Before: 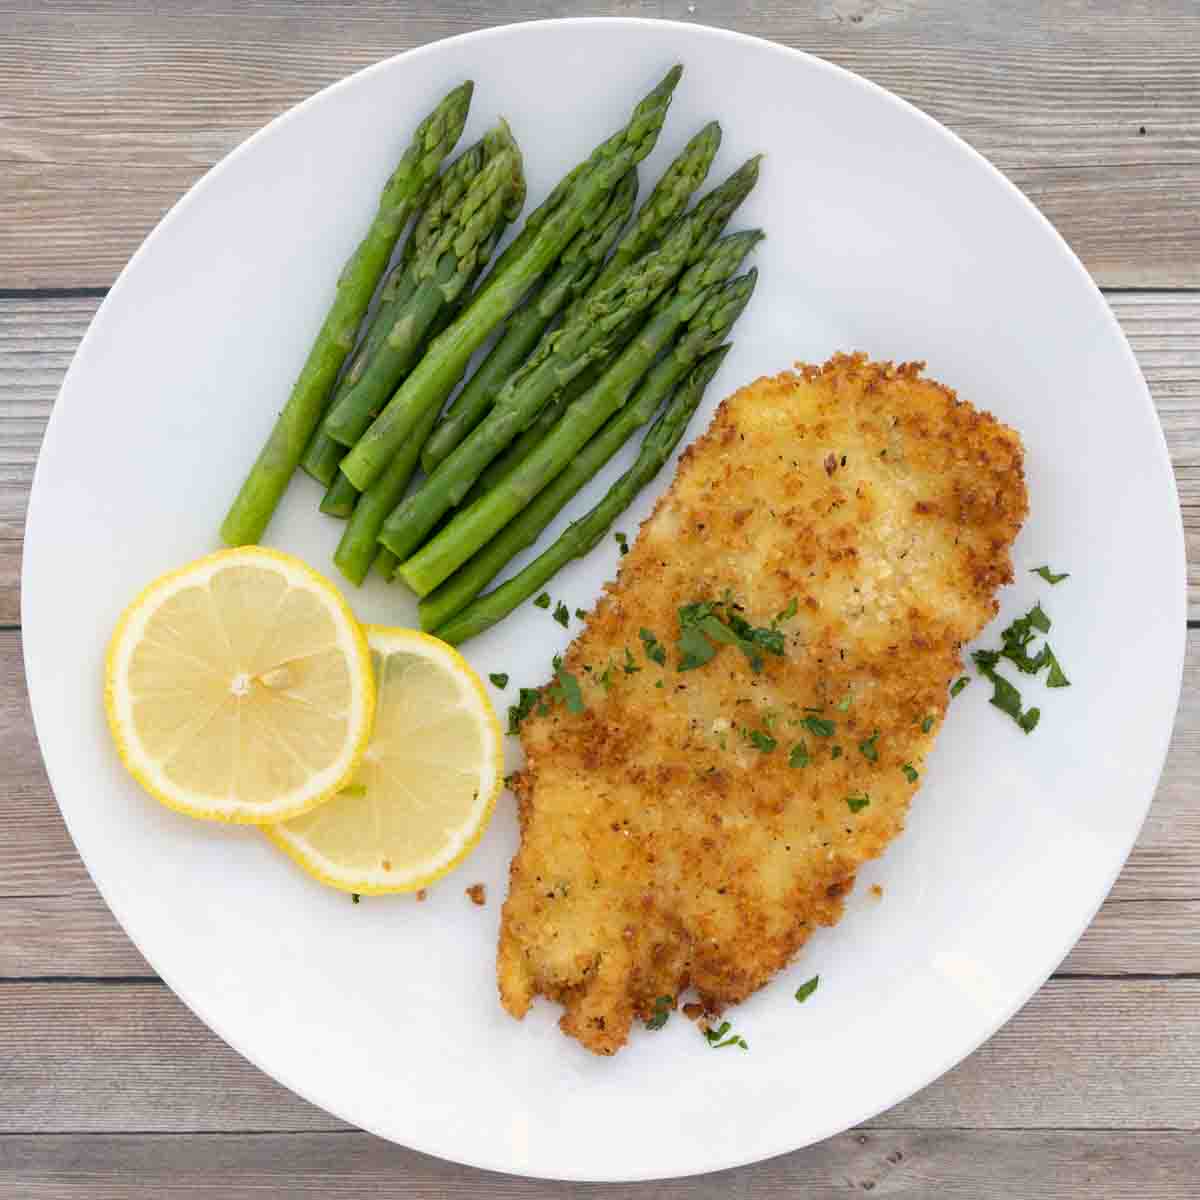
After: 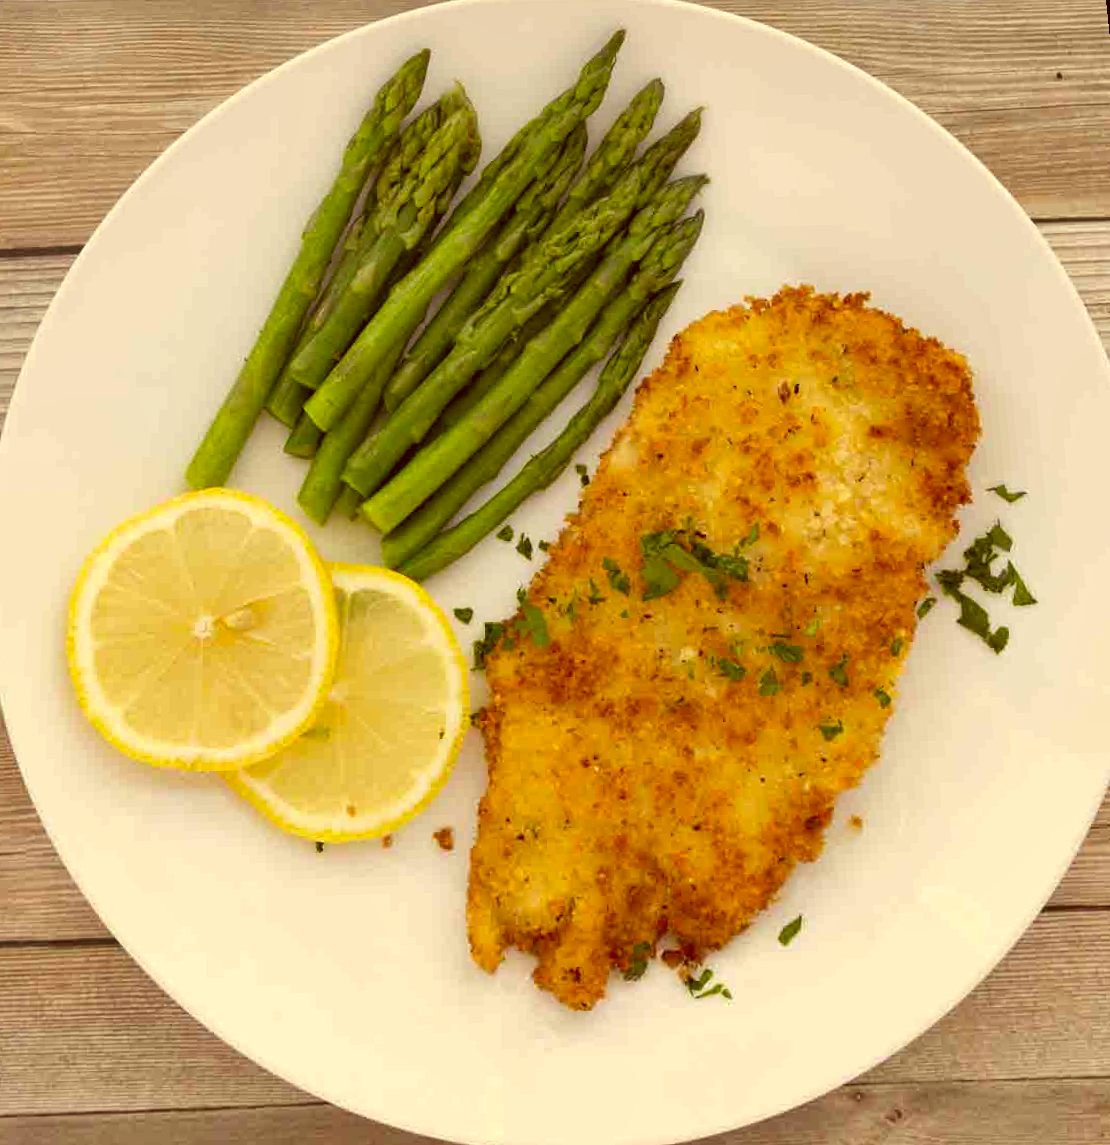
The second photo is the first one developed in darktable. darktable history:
color correction: highlights a* 1.12, highlights b* 24.26, shadows a* 15.58, shadows b* 24.26
shadows and highlights: shadows 37.27, highlights -28.18, soften with gaussian
rotate and perspective: rotation -1.68°, lens shift (vertical) -0.146, crop left 0.049, crop right 0.912, crop top 0.032, crop bottom 0.96
